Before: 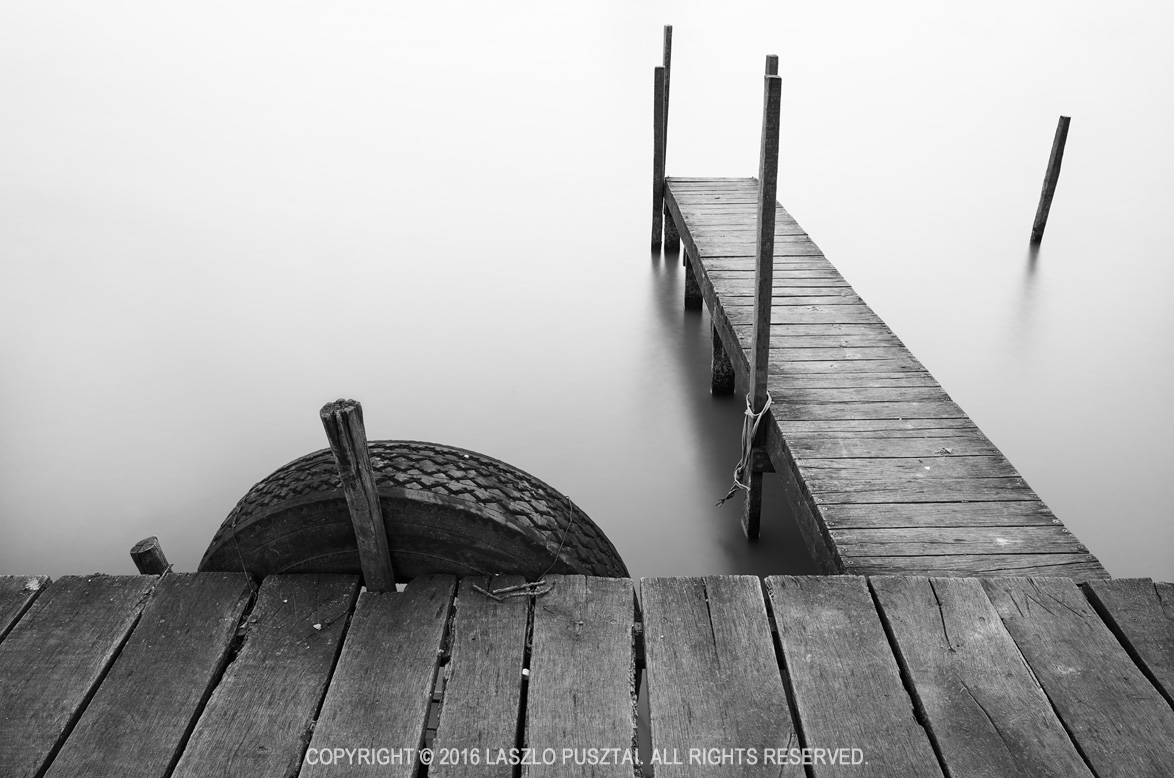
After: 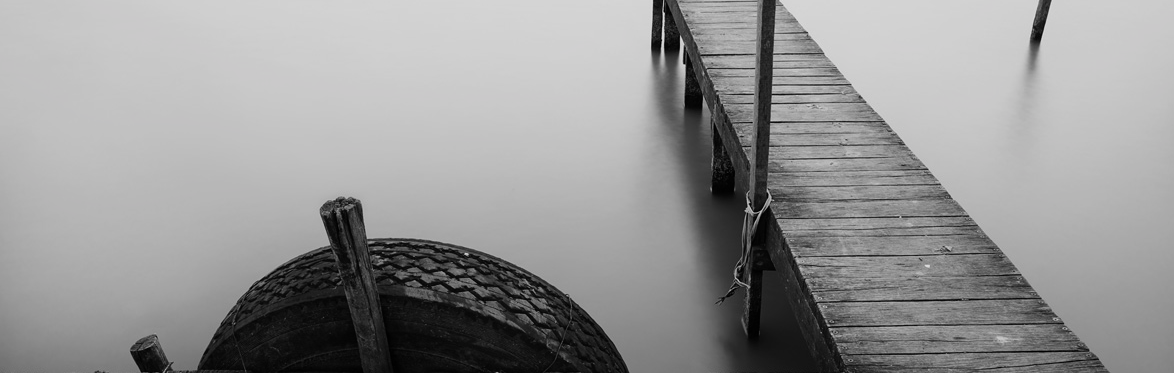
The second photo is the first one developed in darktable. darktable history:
crop and rotate: top 26.017%, bottom 25.98%
exposure: exposure 0.125 EV, compensate exposure bias true, compensate highlight preservation false
tone equalizer: -8 EV -0.406 EV, -7 EV -0.393 EV, -6 EV -0.336 EV, -5 EV -0.221 EV, -3 EV 0.196 EV, -2 EV 0.345 EV, -1 EV 0.399 EV, +0 EV 0.407 EV
